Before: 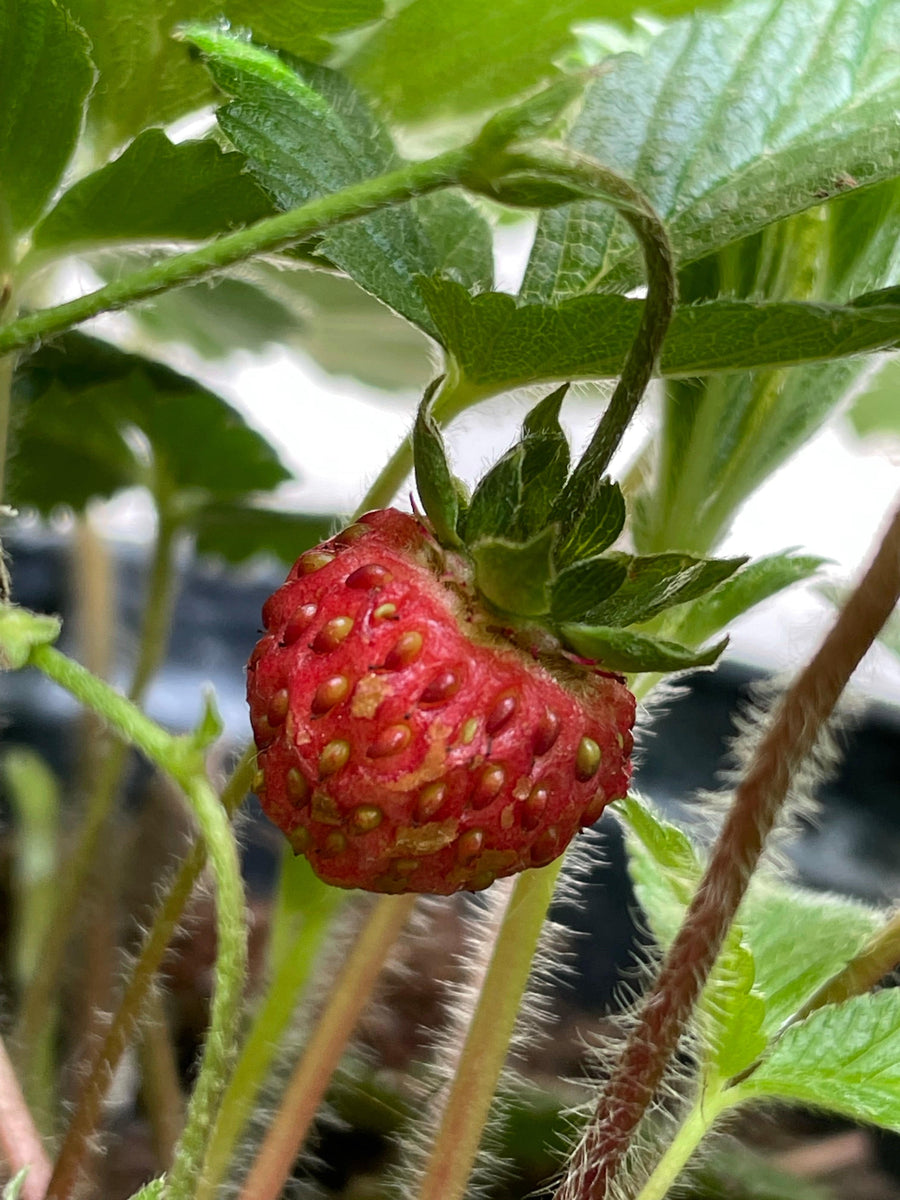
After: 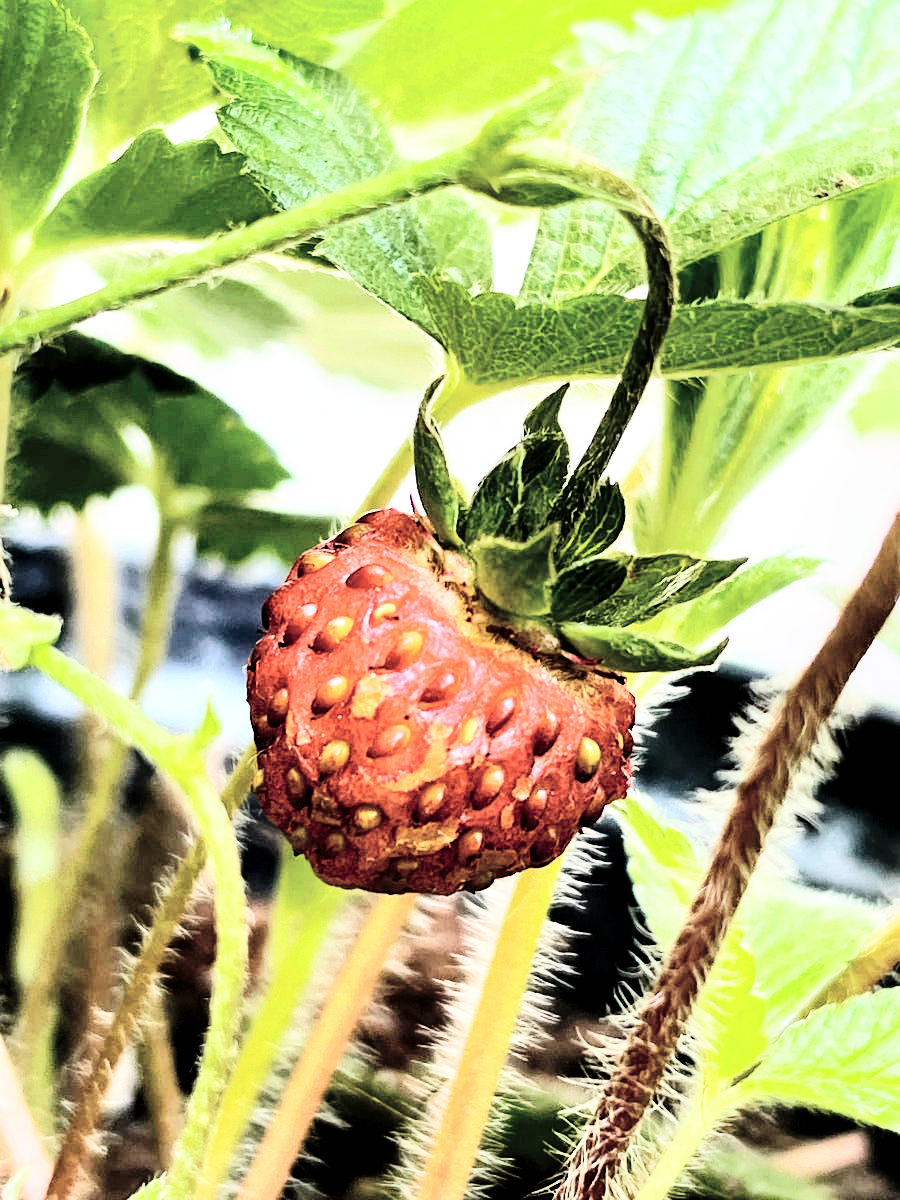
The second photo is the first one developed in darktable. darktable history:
local contrast: mode bilateral grid, contrast 20, coarseness 49, detail 139%, midtone range 0.2
tone curve: curves: ch0 [(0, 0) (0.417, 0.851) (1, 1)], color space Lab, independent channels, preserve colors none
filmic rgb: black relative exposure -7.49 EV, white relative exposure 5 EV, hardness 3.3, contrast 1.299, preserve chrominance no, color science v5 (2021)
haze removal: adaptive false
